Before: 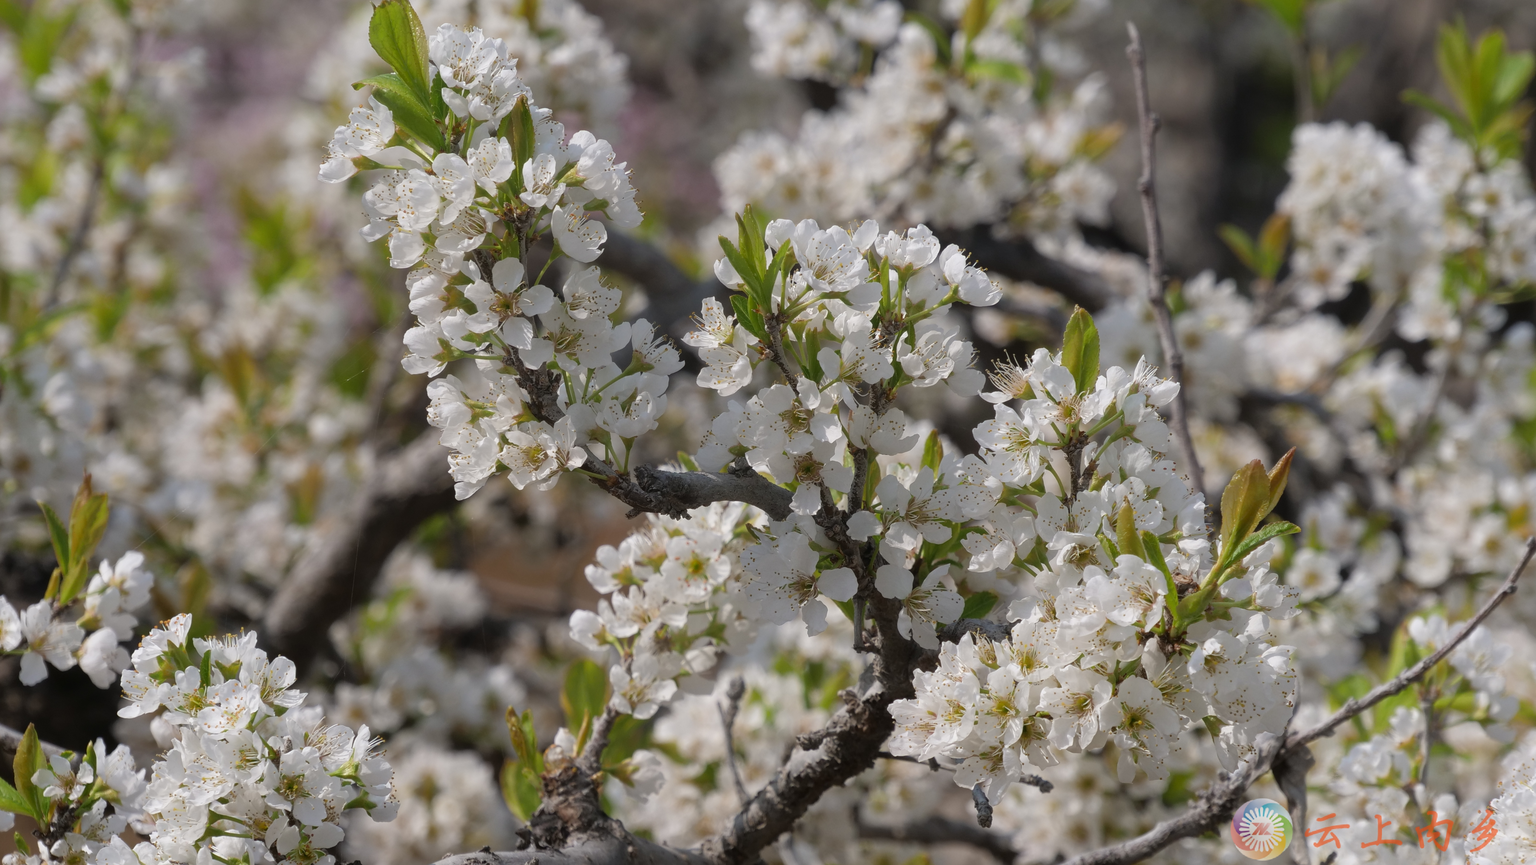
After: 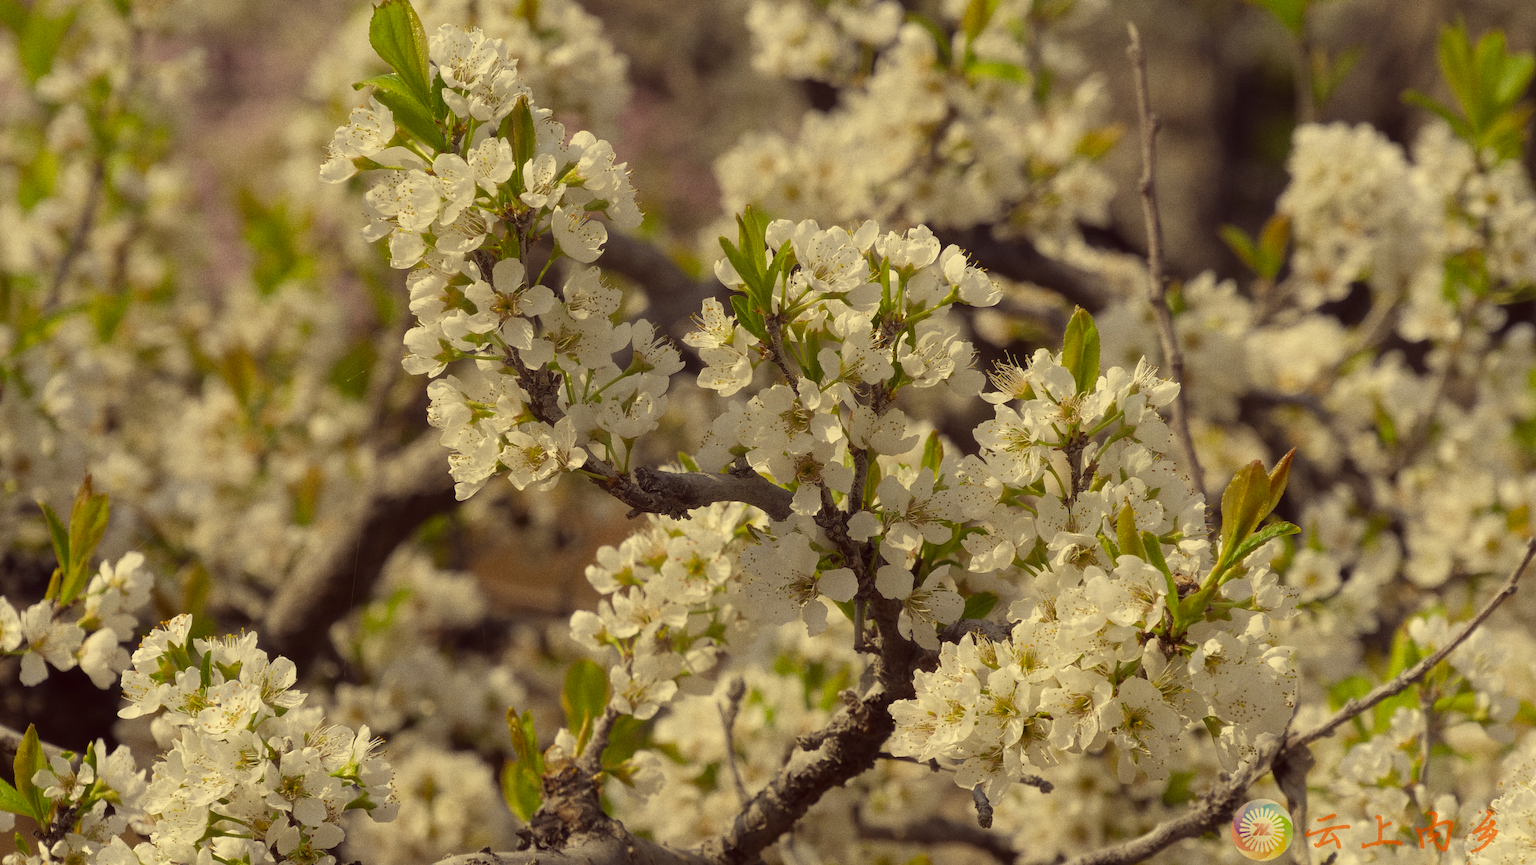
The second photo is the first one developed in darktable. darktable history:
white balance: red 0.978, blue 0.999
grain: coarseness 0.09 ISO, strength 40%
color correction: highlights a* -0.482, highlights b* 40, shadows a* 9.8, shadows b* -0.161
